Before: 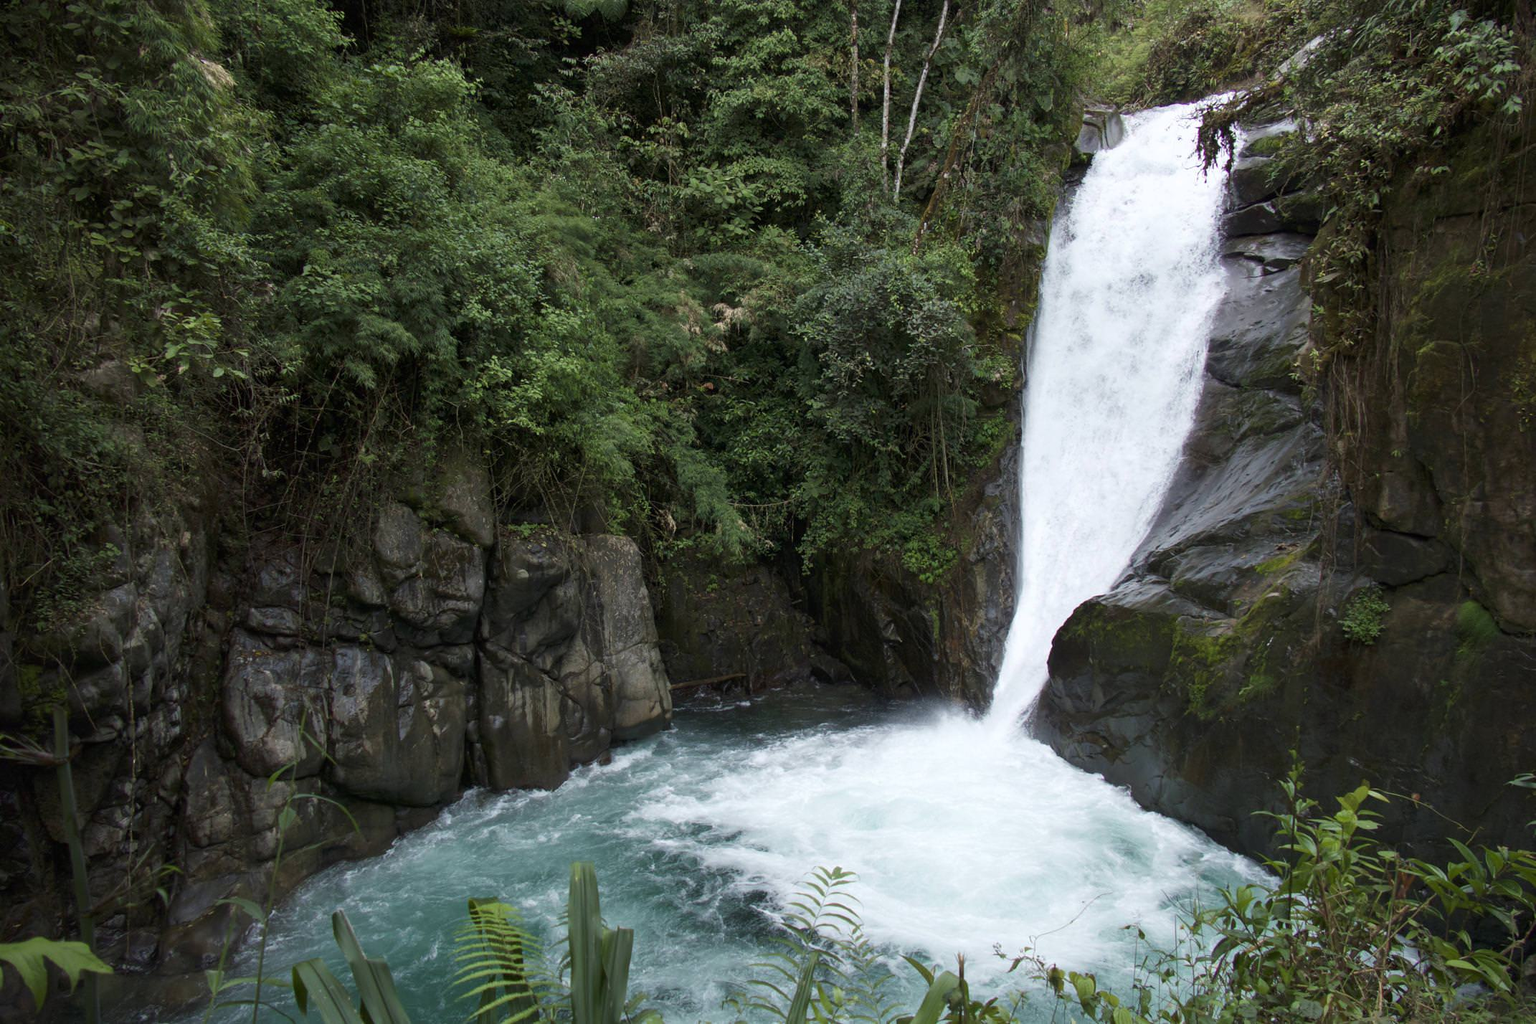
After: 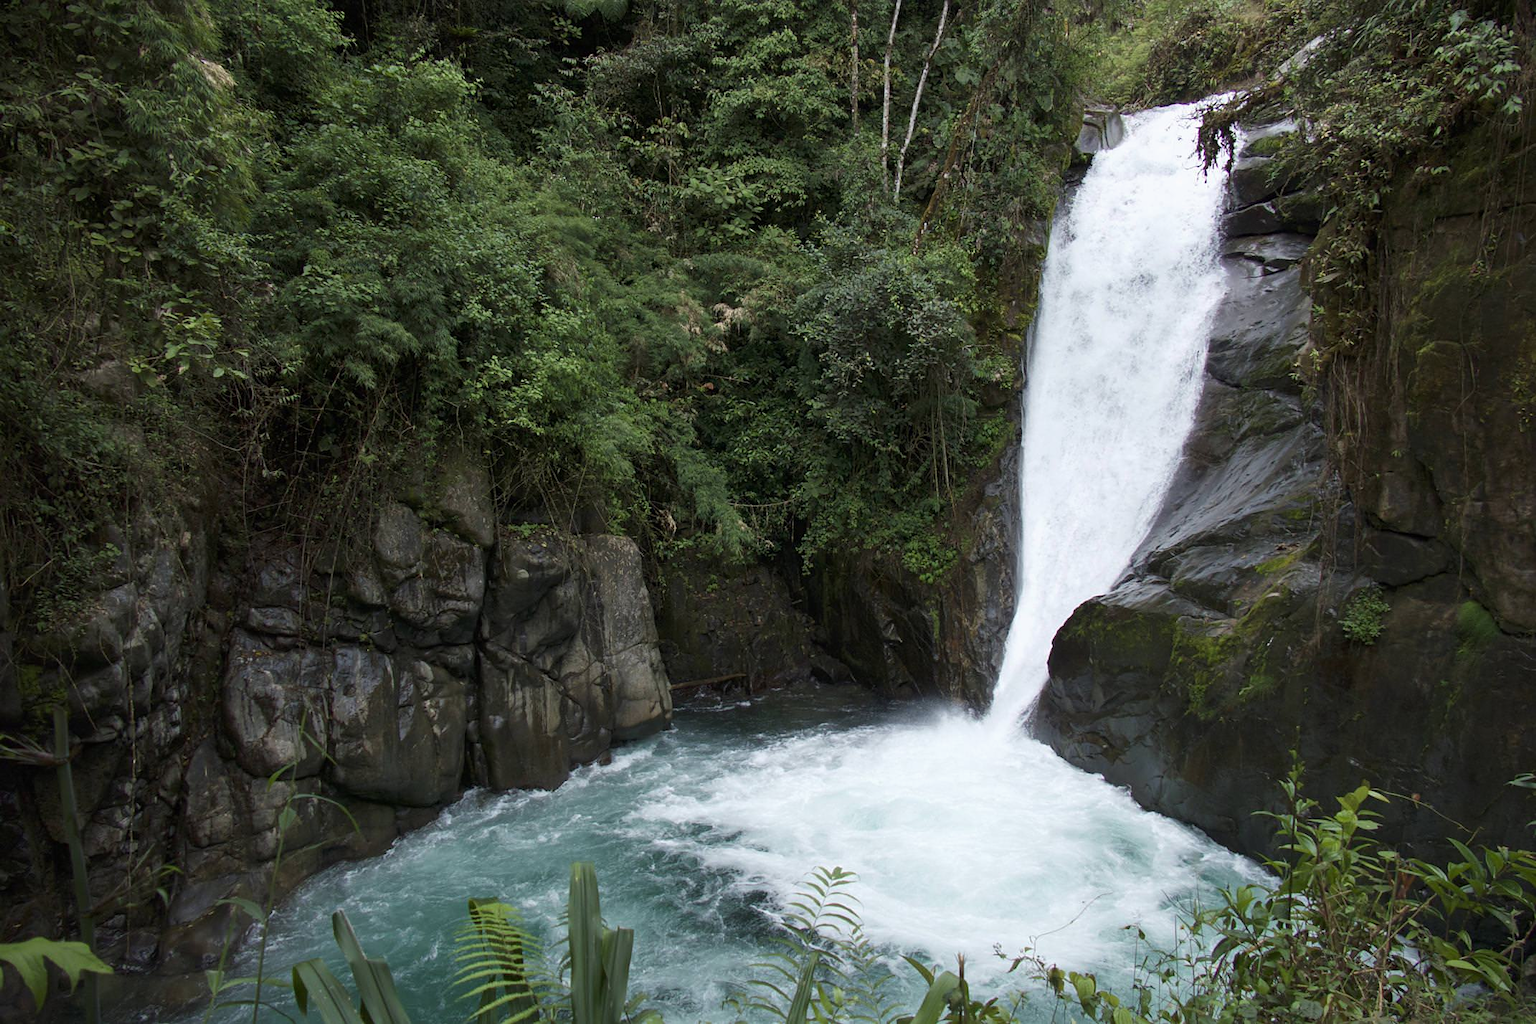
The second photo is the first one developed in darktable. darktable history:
exposure: exposure -0.04 EV, compensate highlight preservation false
sharpen: amount 0.207
